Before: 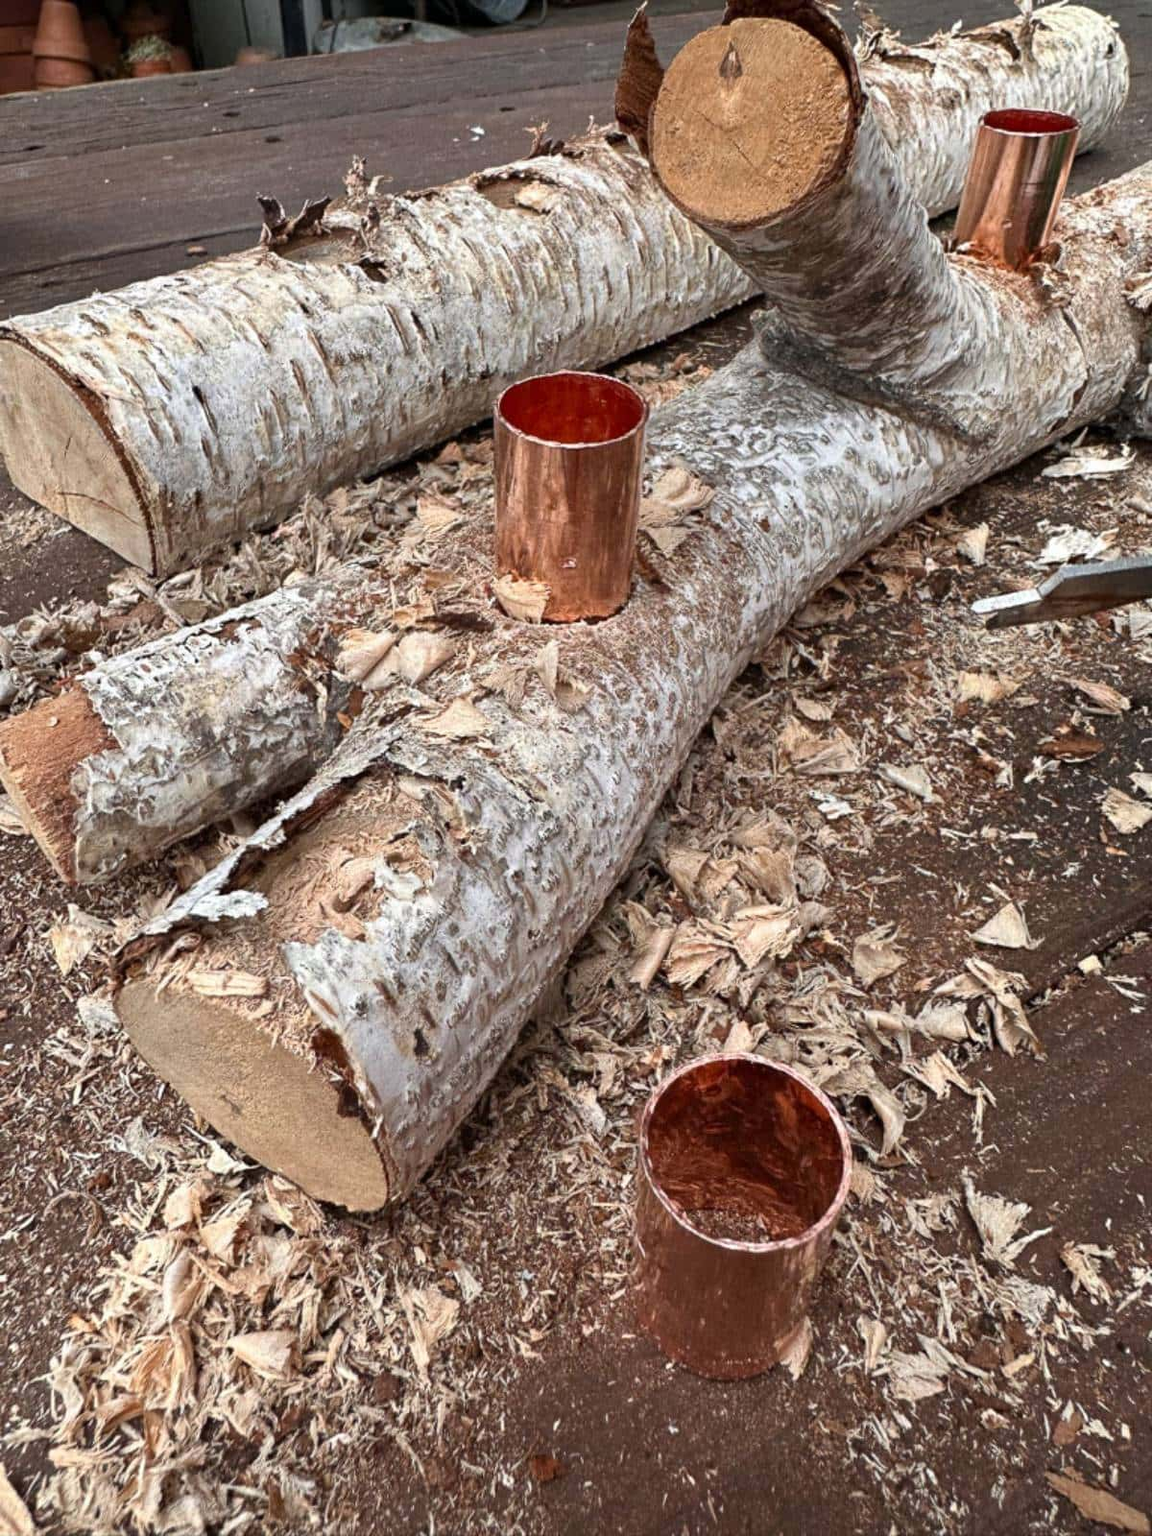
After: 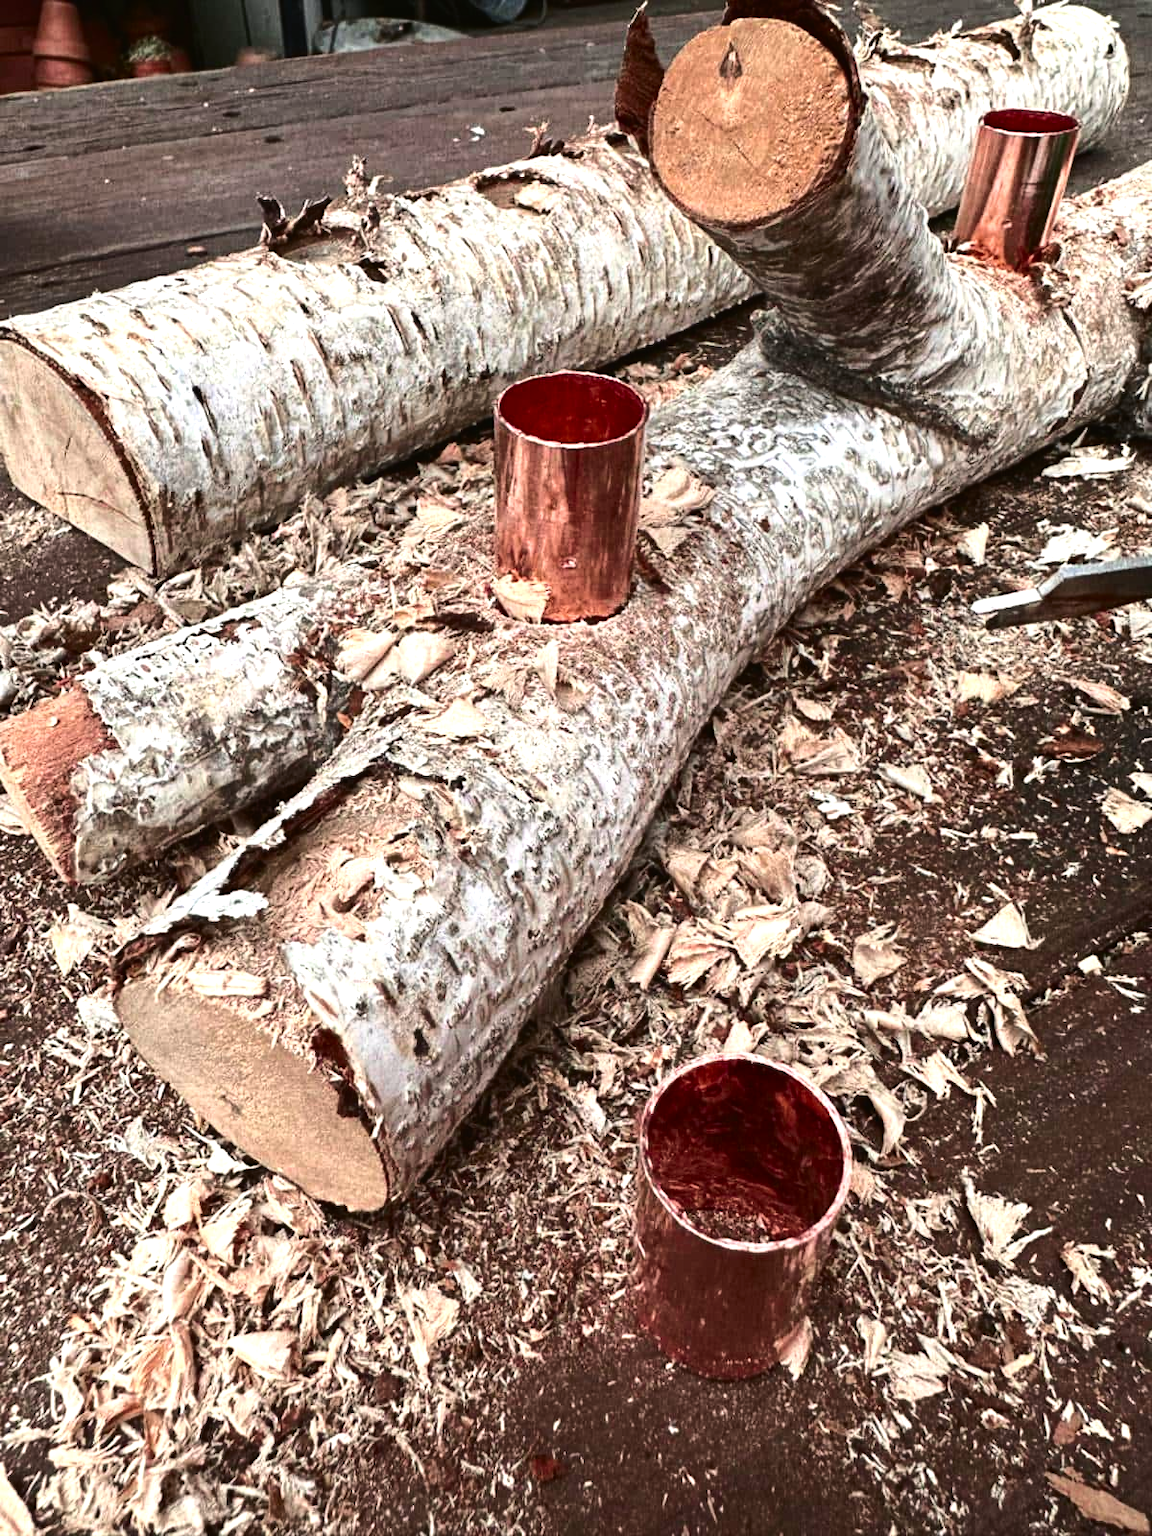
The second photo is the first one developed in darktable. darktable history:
tone equalizer: -8 EV -0.75 EV, -7 EV -0.7 EV, -6 EV -0.6 EV, -5 EV -0.4 EV, -3 EV 0.4 EV, -2 EV 0.6 EV, -1 EV 0.7 EV, +0 EV 0.75 EV, edges refinement/feathering 500, mask exposure compensation -1.57 EV, preserve details no
tone curve: curves: ch0 [(0, 0.021) (0.059, 0.053) (0.212, 0.18) (0.337, 0.304) (0.495, 0.505) (0.725, 0.731) (0.89, 0.919) (1, 1)]; ch1 [(0, 0) (0.094, 0.081) (0.311, 0.282) (0.421, 0.417) (0.479, 0.475) (0.54, 0.55) (0.615, 0.65) (0.683, 0.688) (1, 1)]; ch2 [(0, 0) (0.257, 0.217) (0.44, 0.431) (0.498, 0.507) (0.603, 0.598) (1, 1)], color space Lab, independent channels, preserve colors none
